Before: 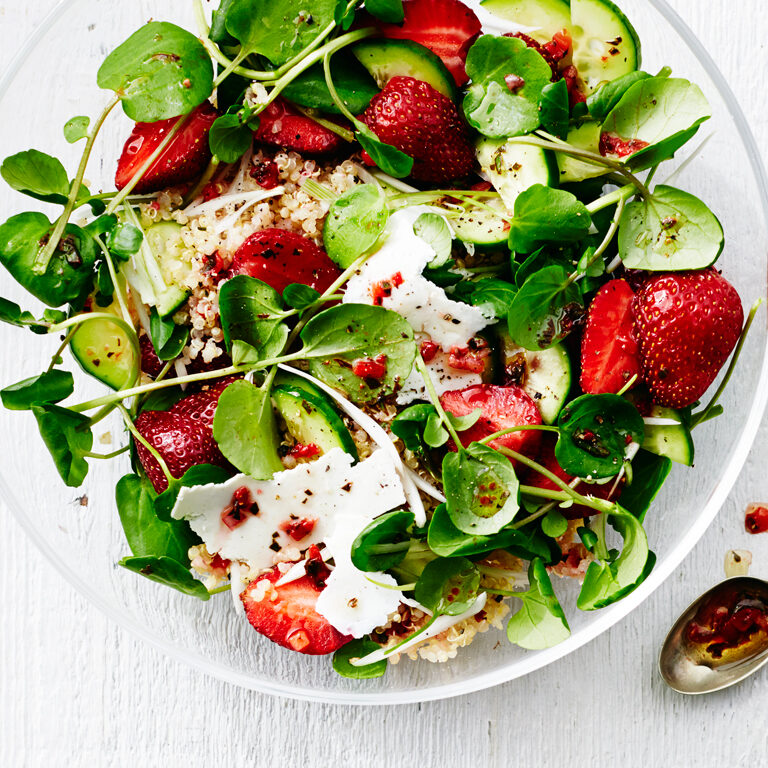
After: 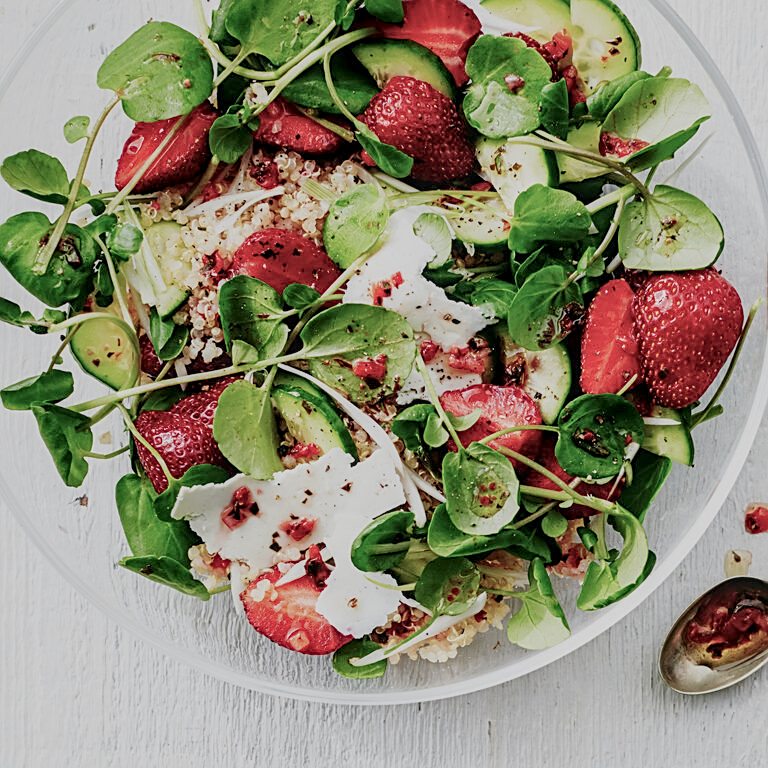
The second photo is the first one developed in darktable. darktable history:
color balance rgb: perceptual saturation grading › global saturation -27.94%, hue shift -2.27°, contrast -21.26%
local contrast: detail 130%
sharpen: on, module defaults
filmic rgb: black relative exposure -14.19 EV, white relative exposure 3.39 EV, hardness 7.89, preserve chrominance max RGB
